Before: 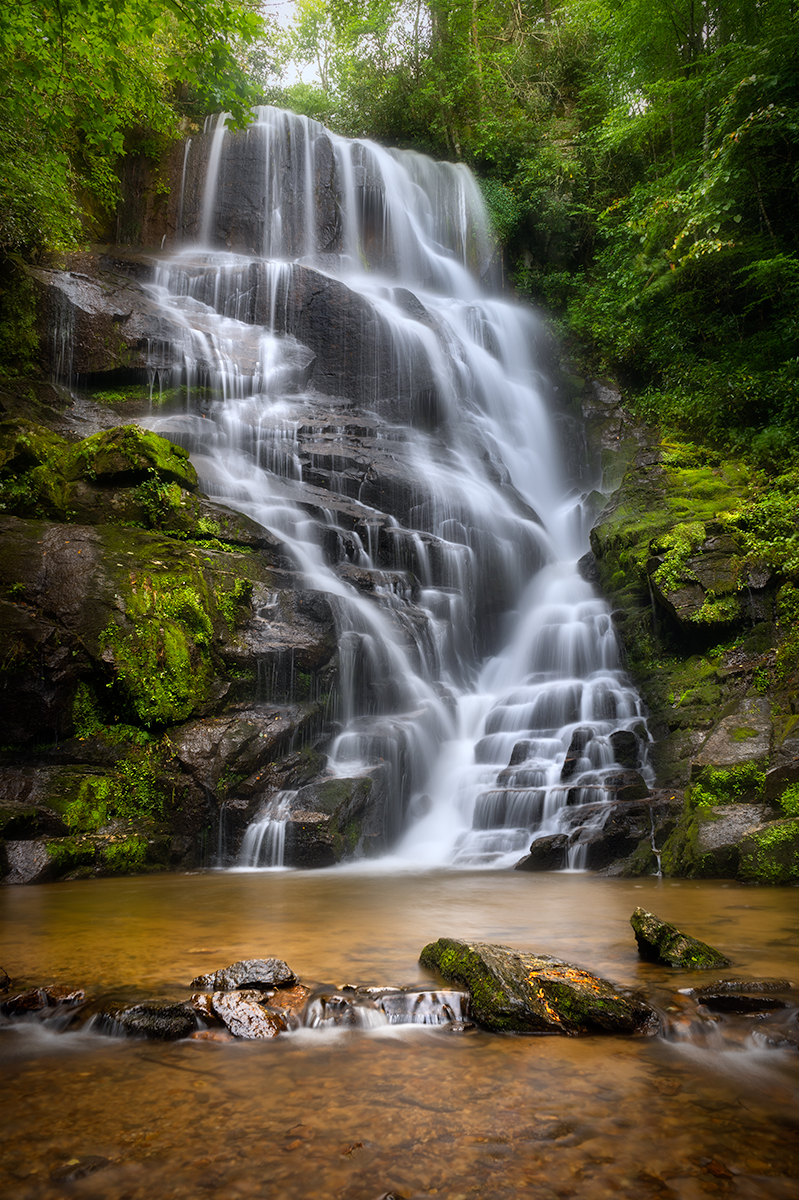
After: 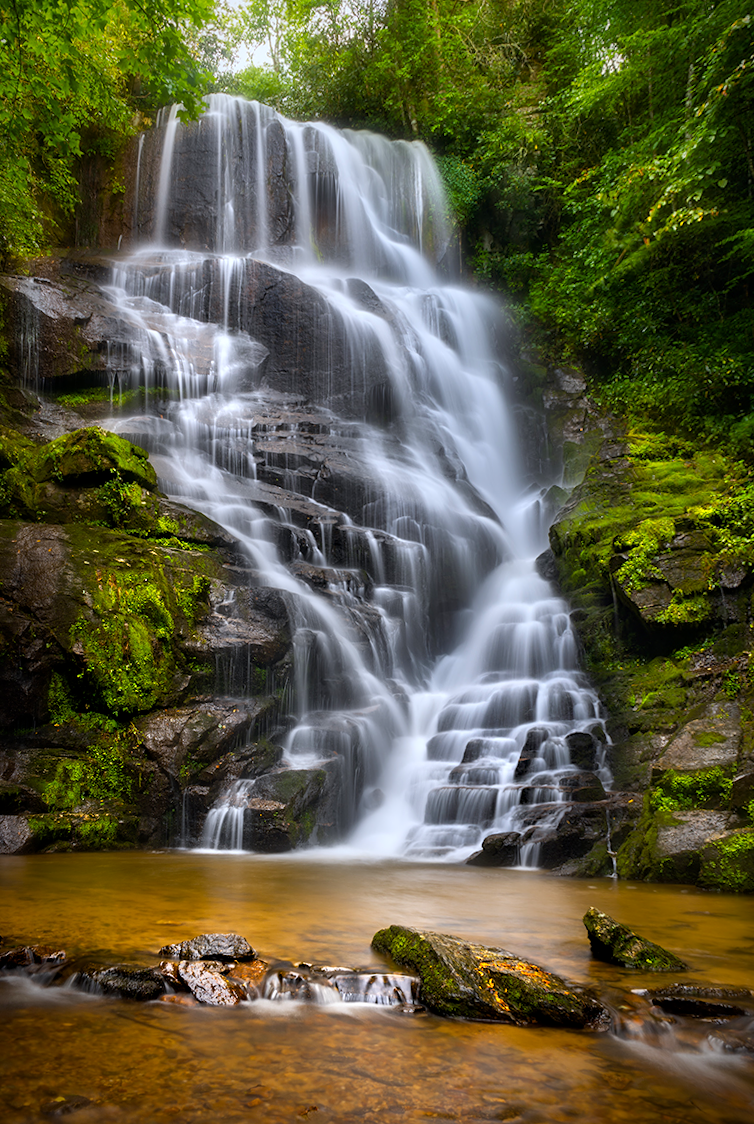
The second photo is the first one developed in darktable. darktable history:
contrast equalizer: y [[0.5, 0.504, 0.515, 0.527, 0.535, 0.534], [0.5 ×6], [0.491, 0.387, 0.179, 0.068, 0.068, 0.068], [0 ×5, 0.023], [0 ×6]]
rotate and perspective: rotation 0.062°, lens shift (vertical) 0.115, lens shift (horizontal) -0.133, crop left 0.047, crop right 0.94, crop top 0.061, crop bottom 0.94
color balance rgb: perceptual saturation grading › global saturation 25%, global vibrance 10%
